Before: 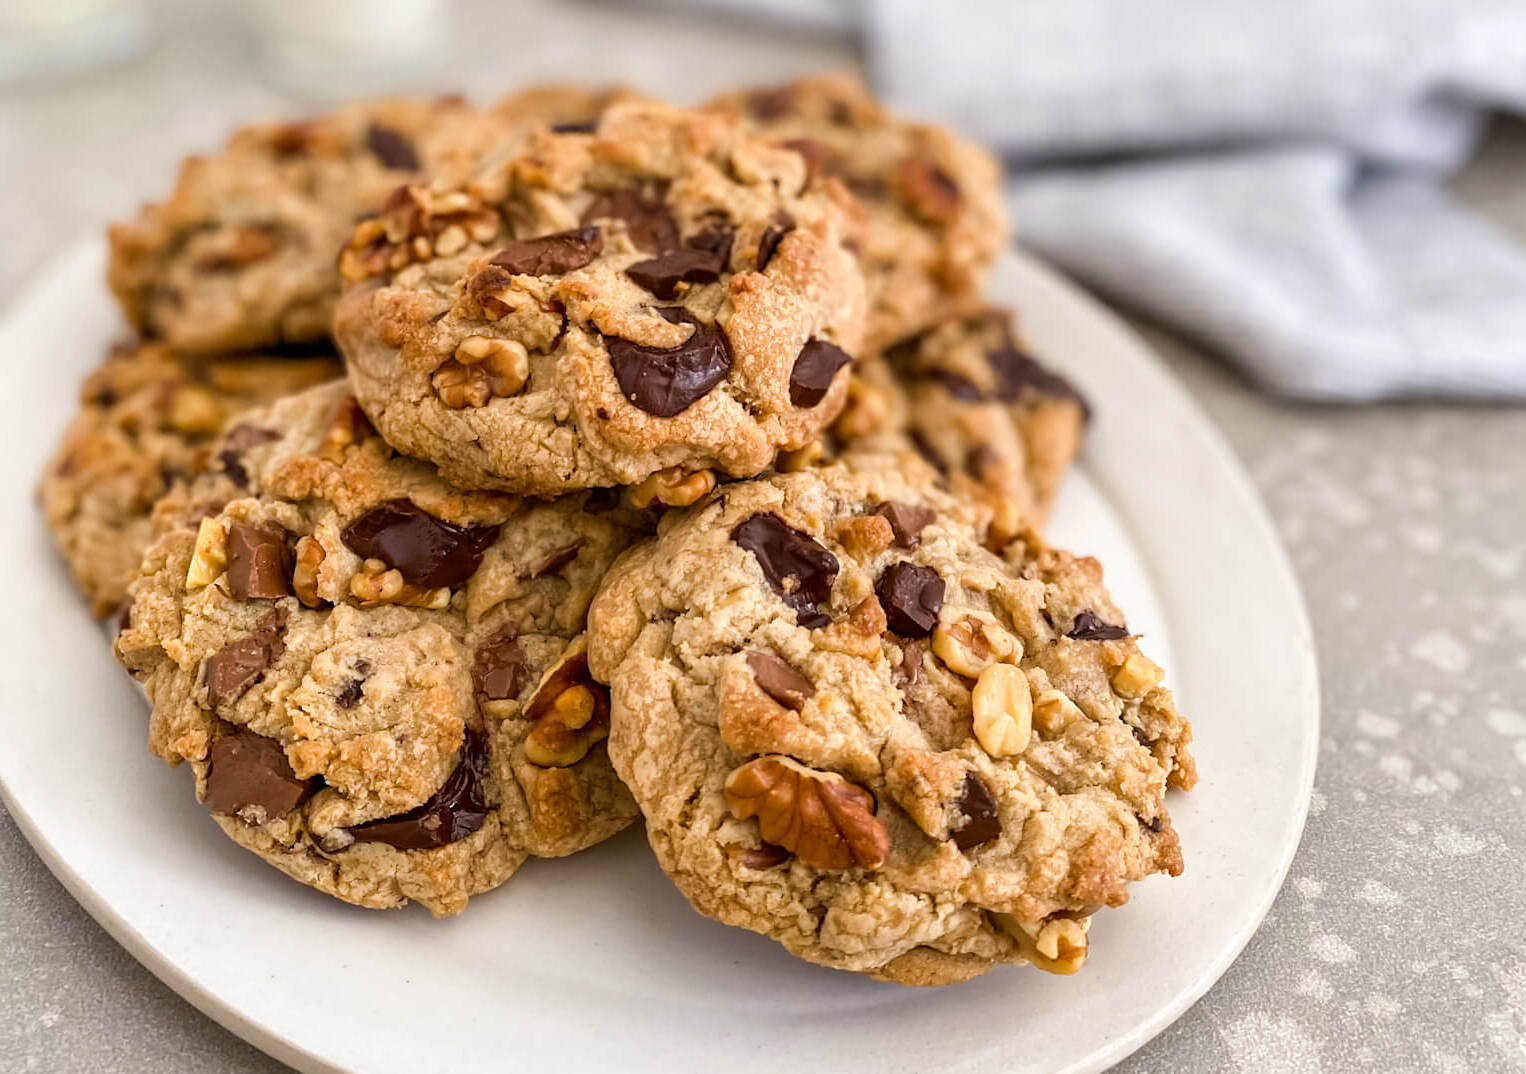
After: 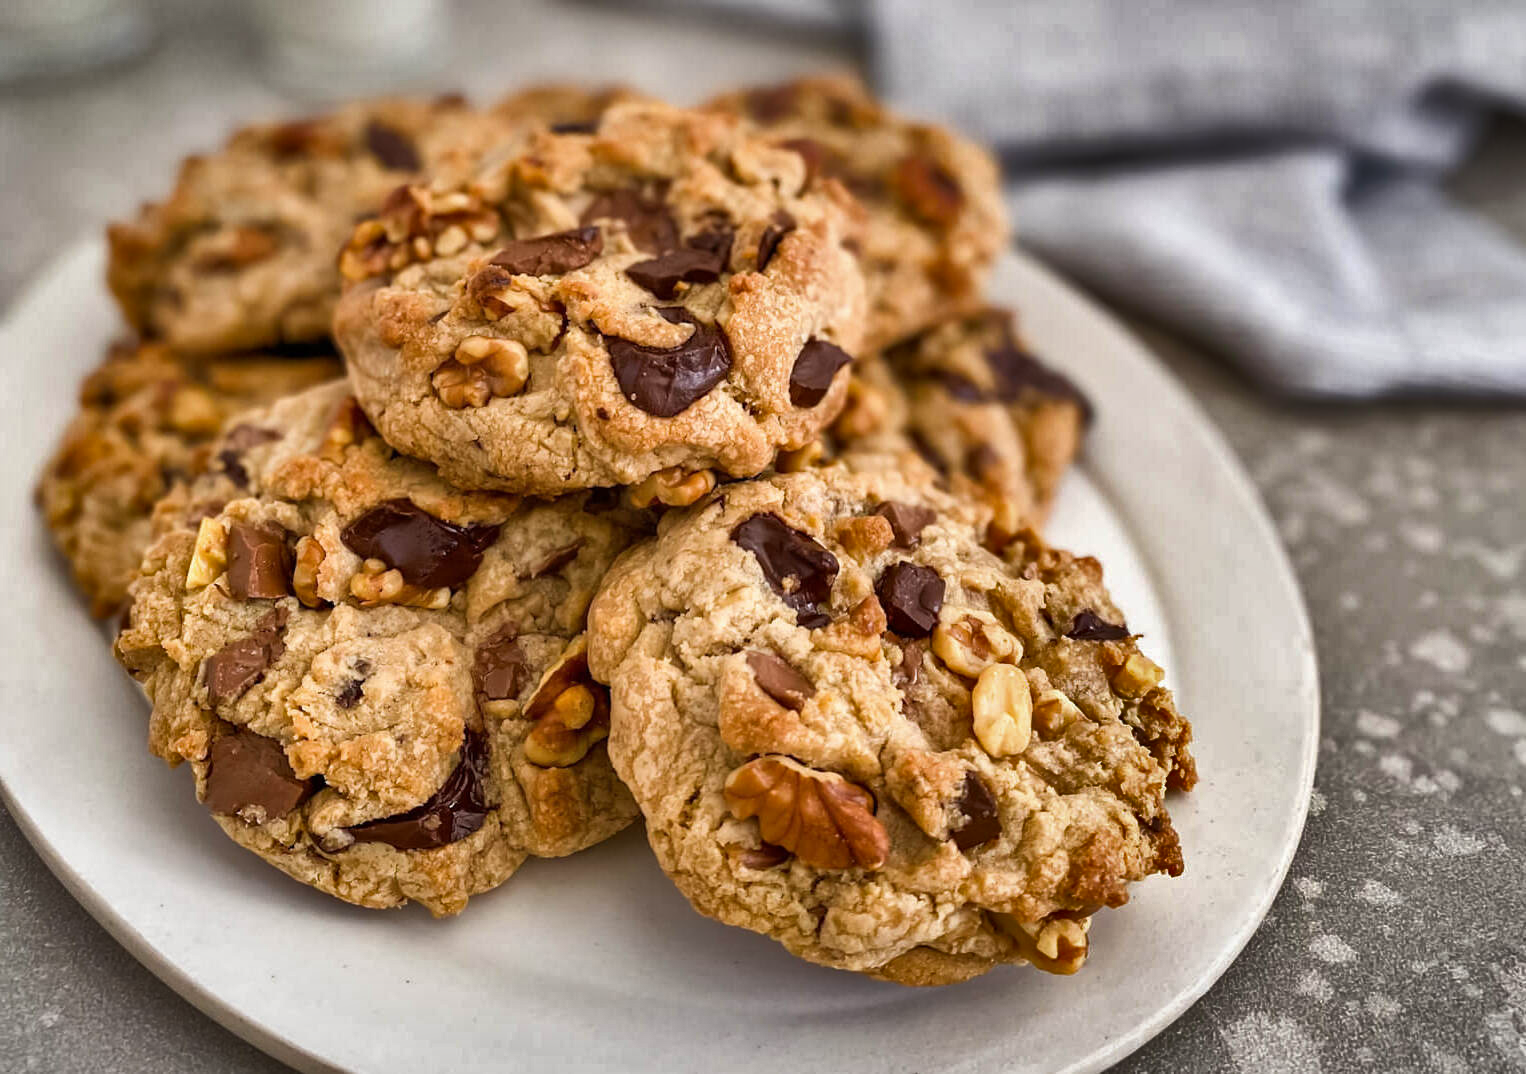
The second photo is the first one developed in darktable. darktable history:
shadows and highlights: shadows 24.69, highlights -76.65, shadows color adjustment 98.02%, highlights color adjustment 57.74%, soften with gaussian
vignetting: fall-off start 98.06%, fall-off radius 98.69%, width/height ratio 1.428
